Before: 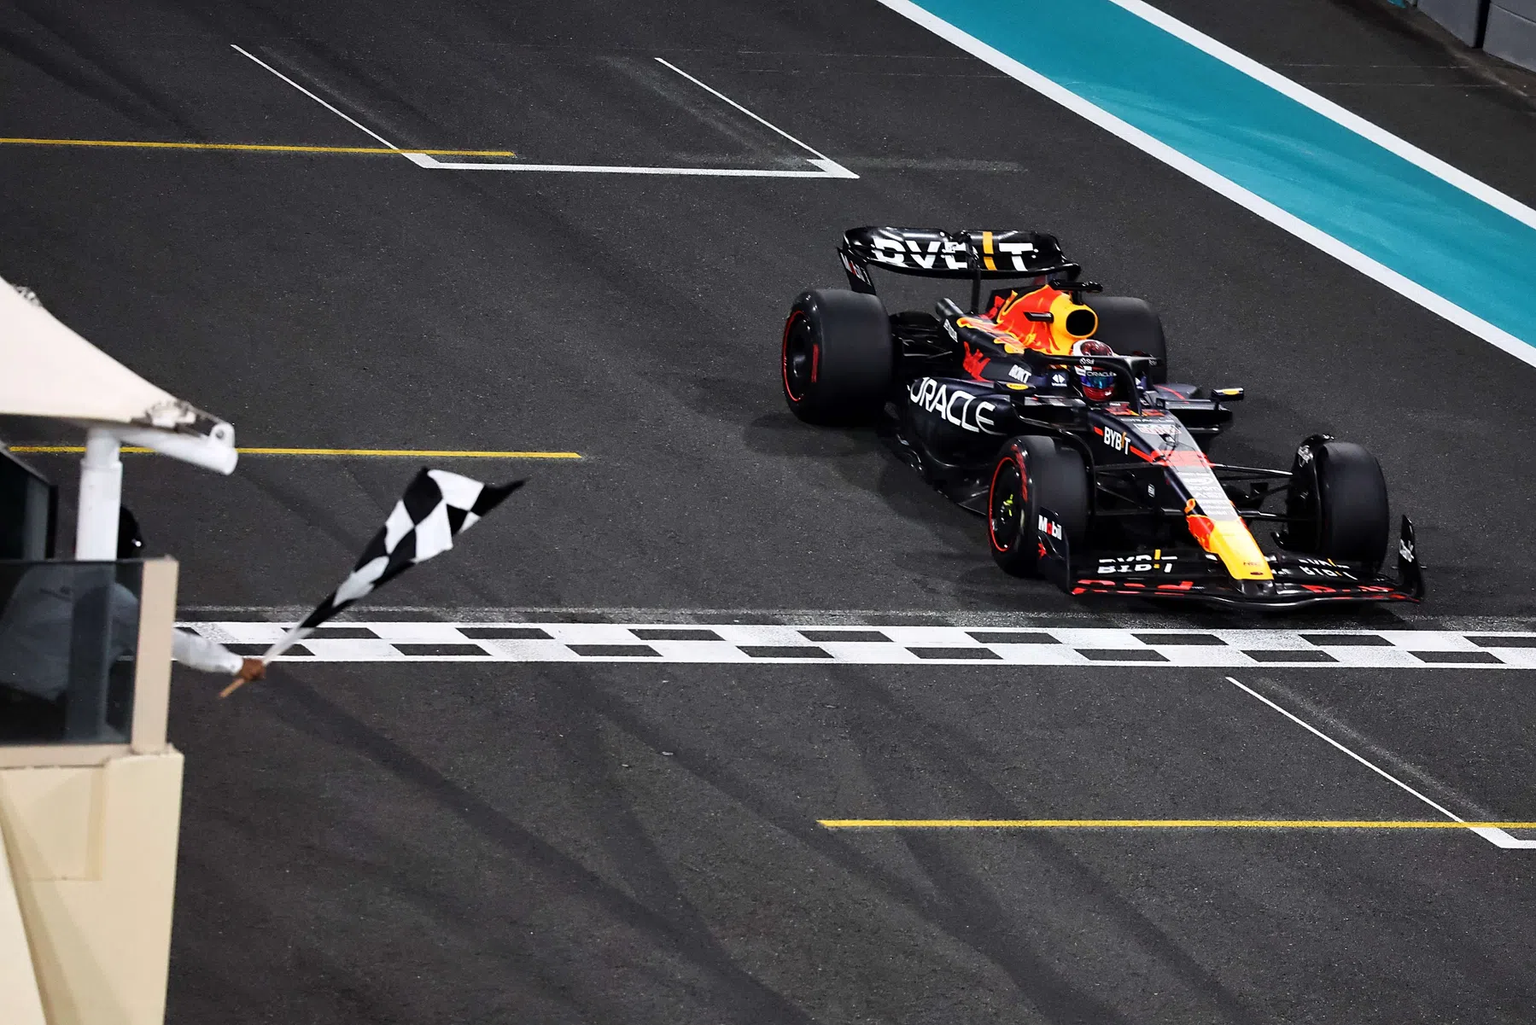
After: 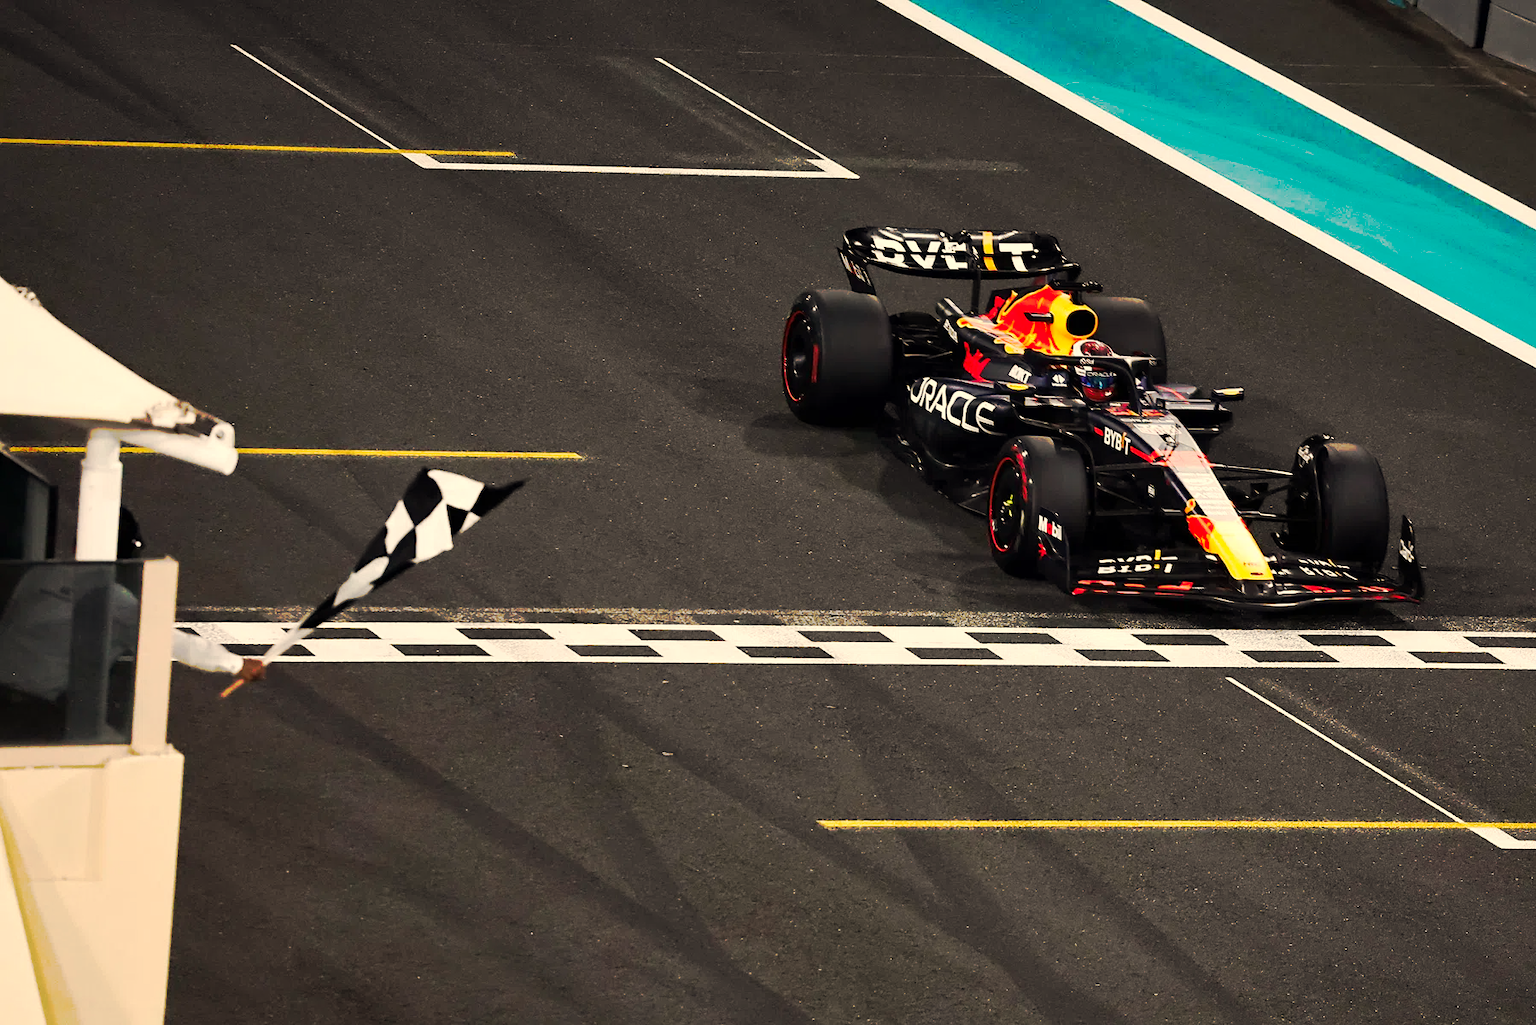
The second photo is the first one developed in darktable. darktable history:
white balance: red 1.123, blue 0.83
tone curve: curves: ch0 [(0, 0) (0.003, 0.003) (0.011, 0.01) (0.025, 0.023) (0.044, 0.042) (0.069, 0.065) (0.1, 0.094) (0.136, 0.127) (0.177, 0.166) (0.224, 0.211) (0.277, 0.26) (0.335, 0.315) (0.399, 0.375) (0.468, 0.44) (0.543, 0.658) (0.623, 0.718) (0.709, 0.782) (0.801, 0.851) (0.898, 0.923) (1, 1)], preserve colors none
